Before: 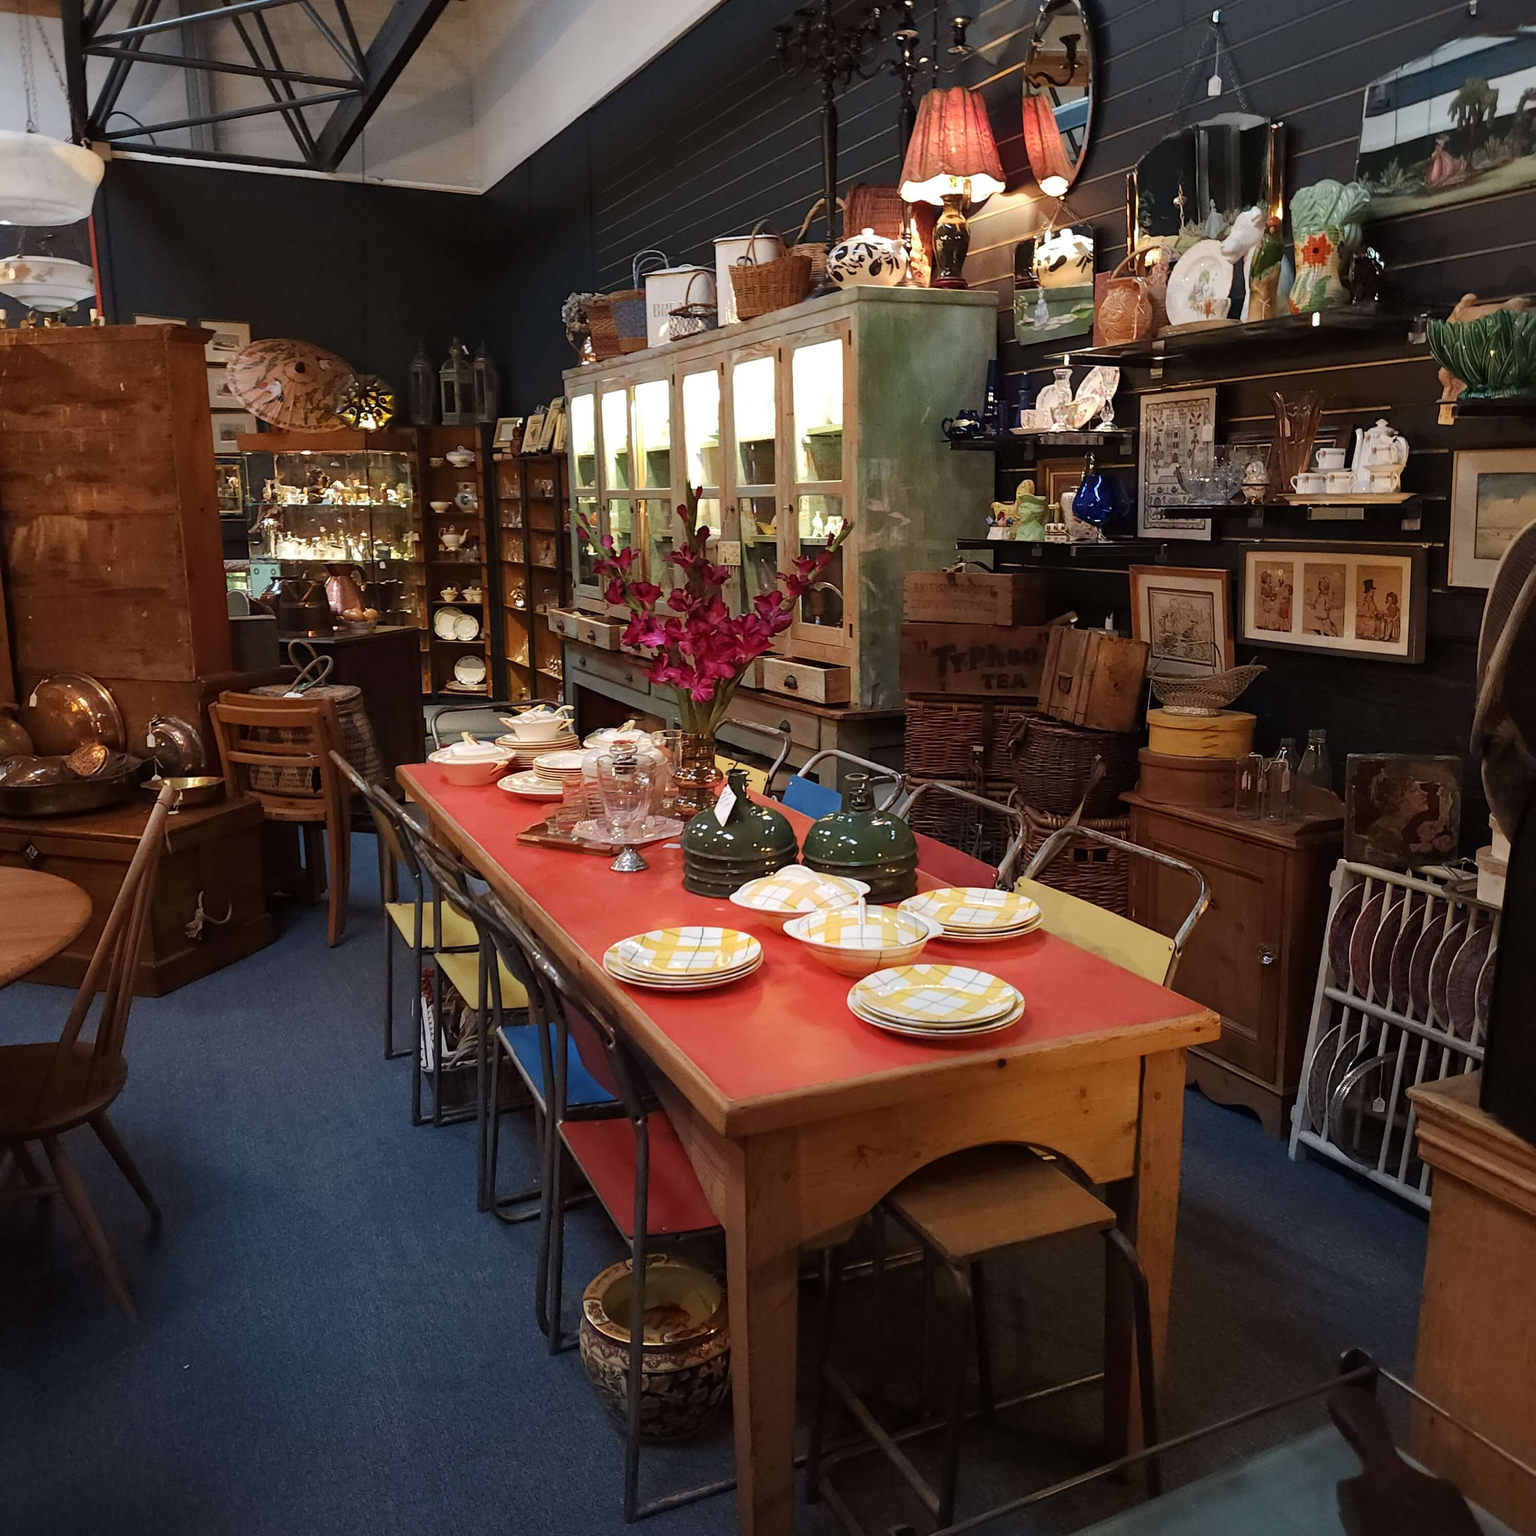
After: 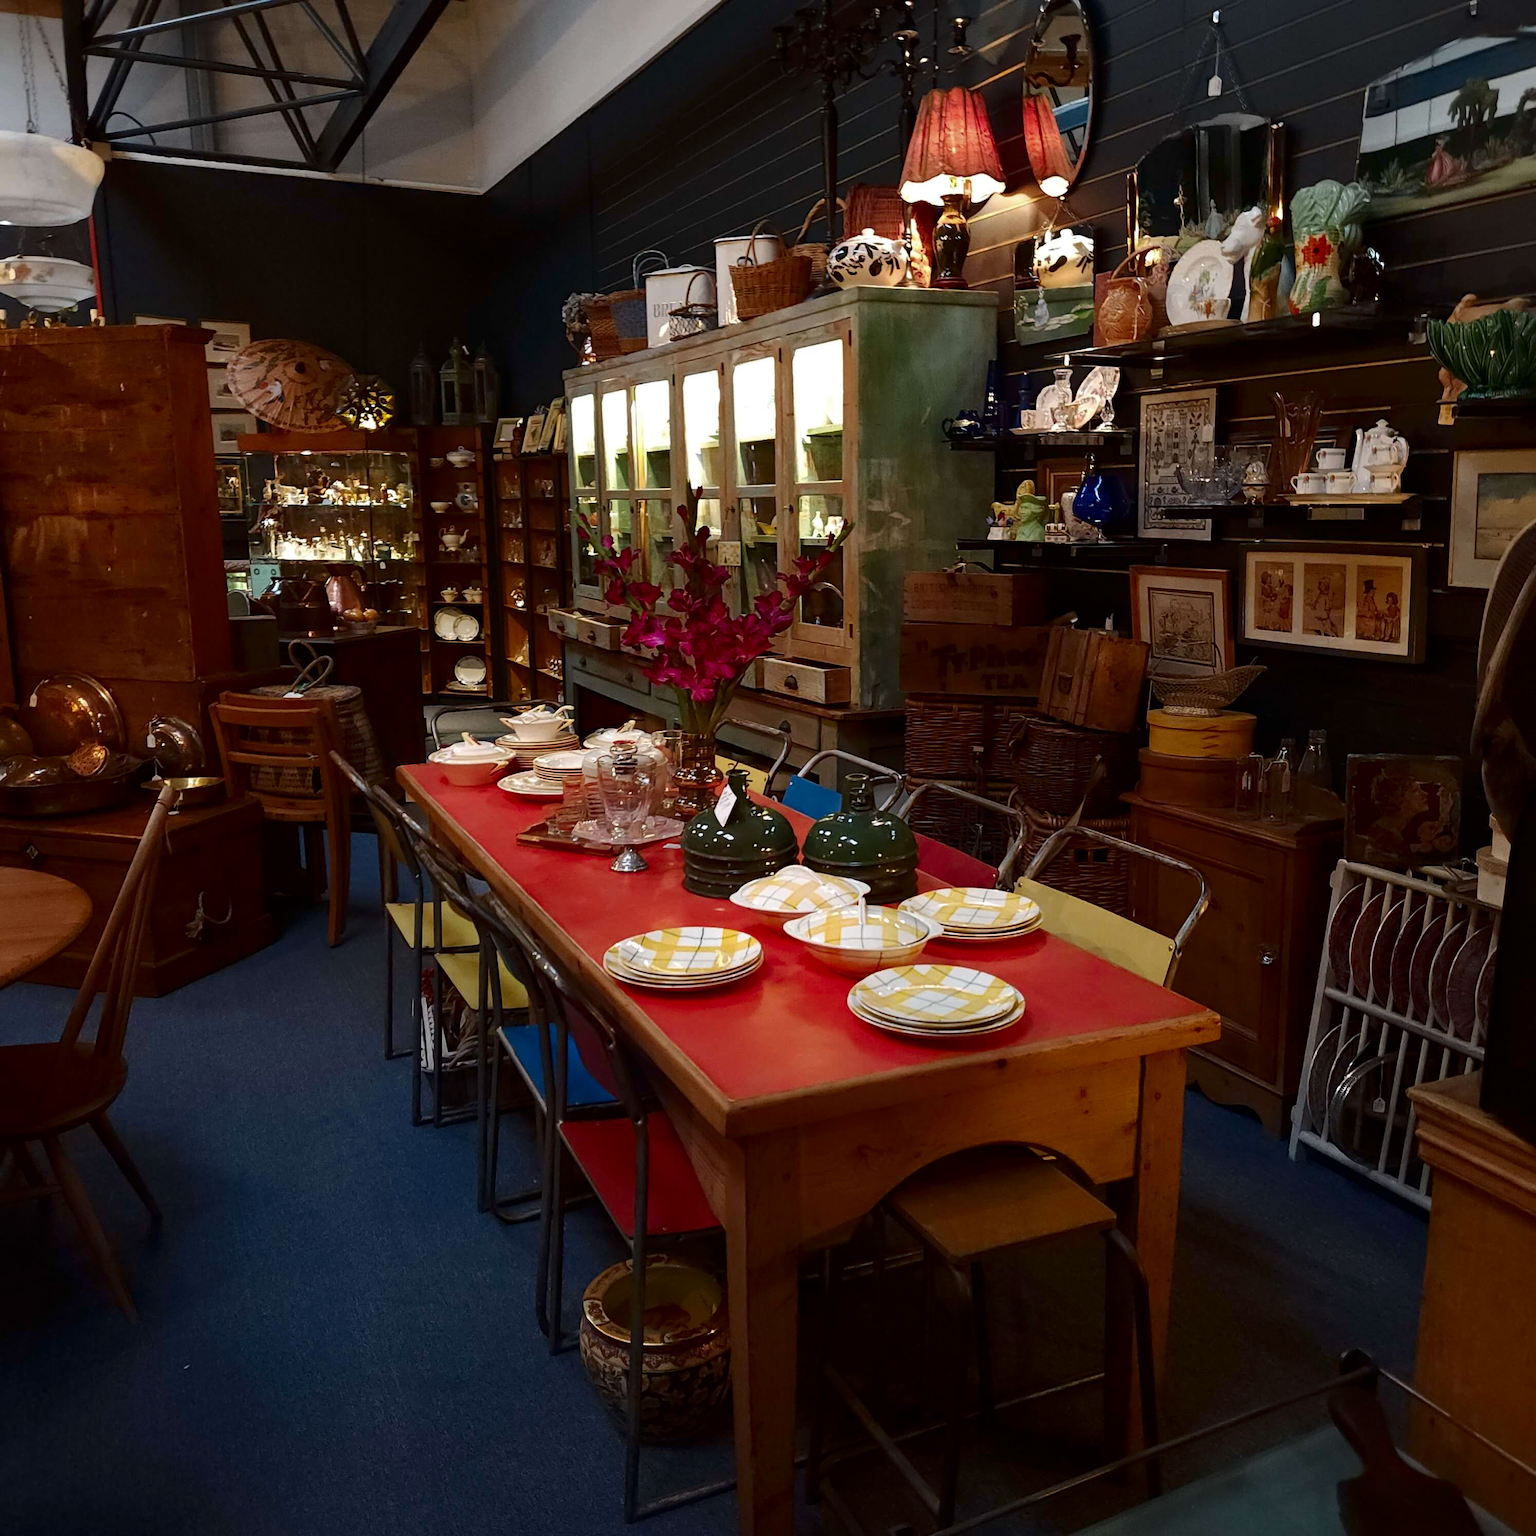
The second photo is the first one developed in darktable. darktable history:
contrast brightness saturation: brightness -0.215, saturation 0.08
